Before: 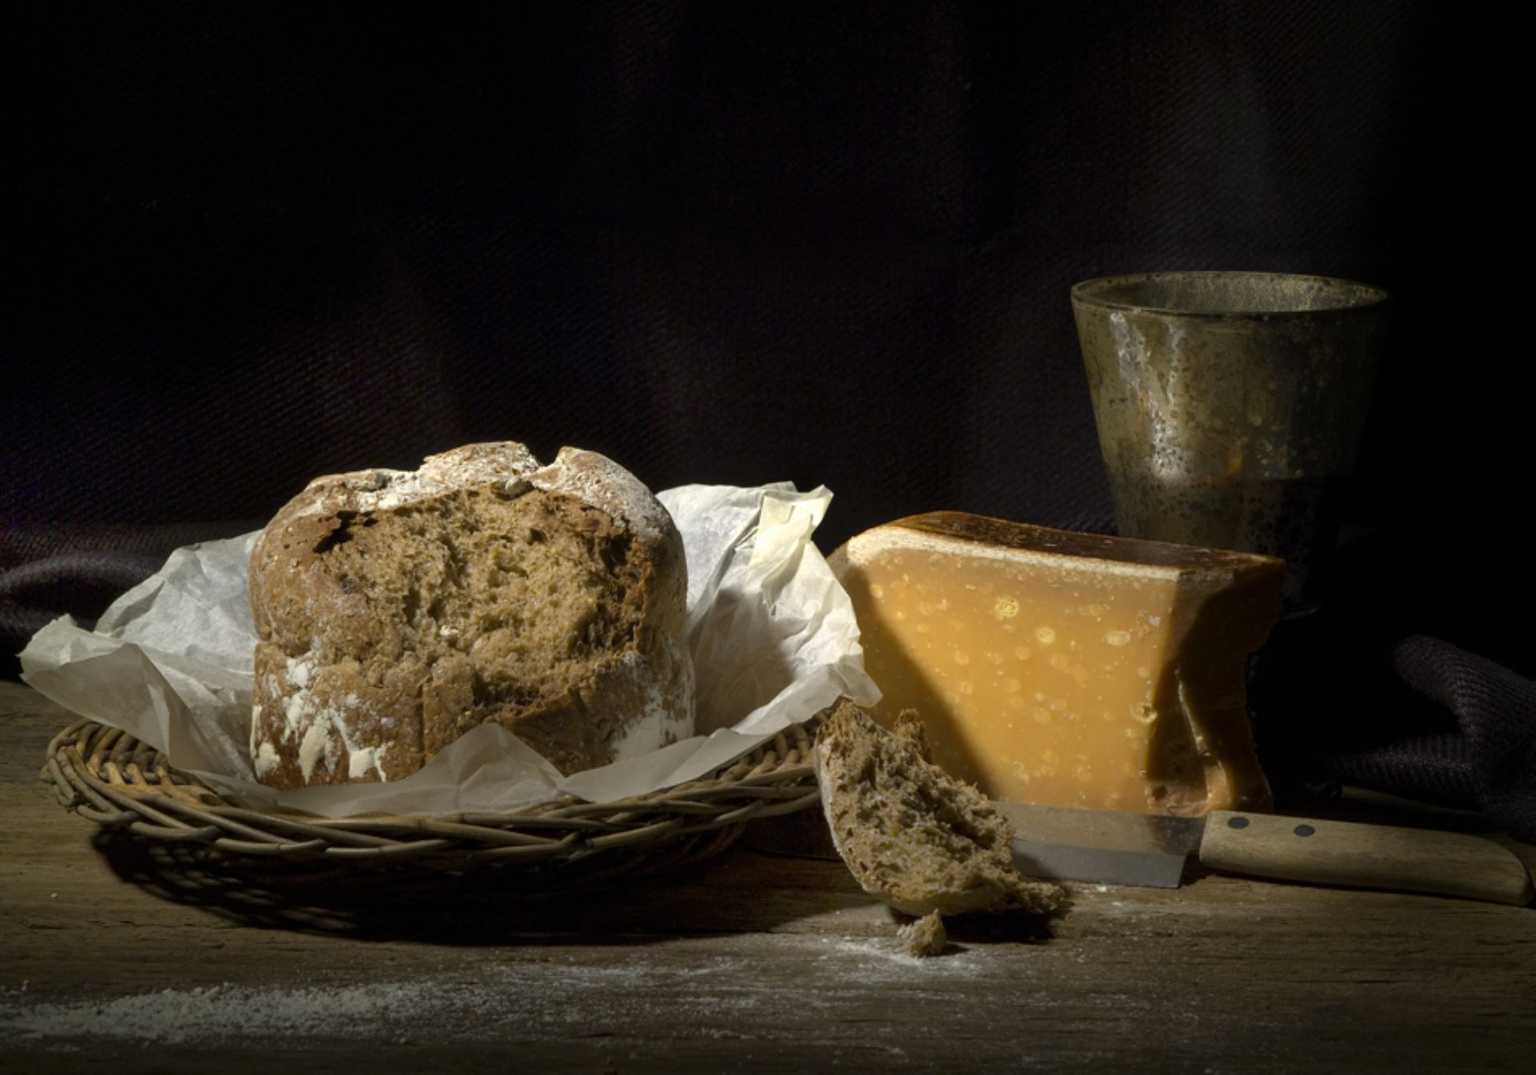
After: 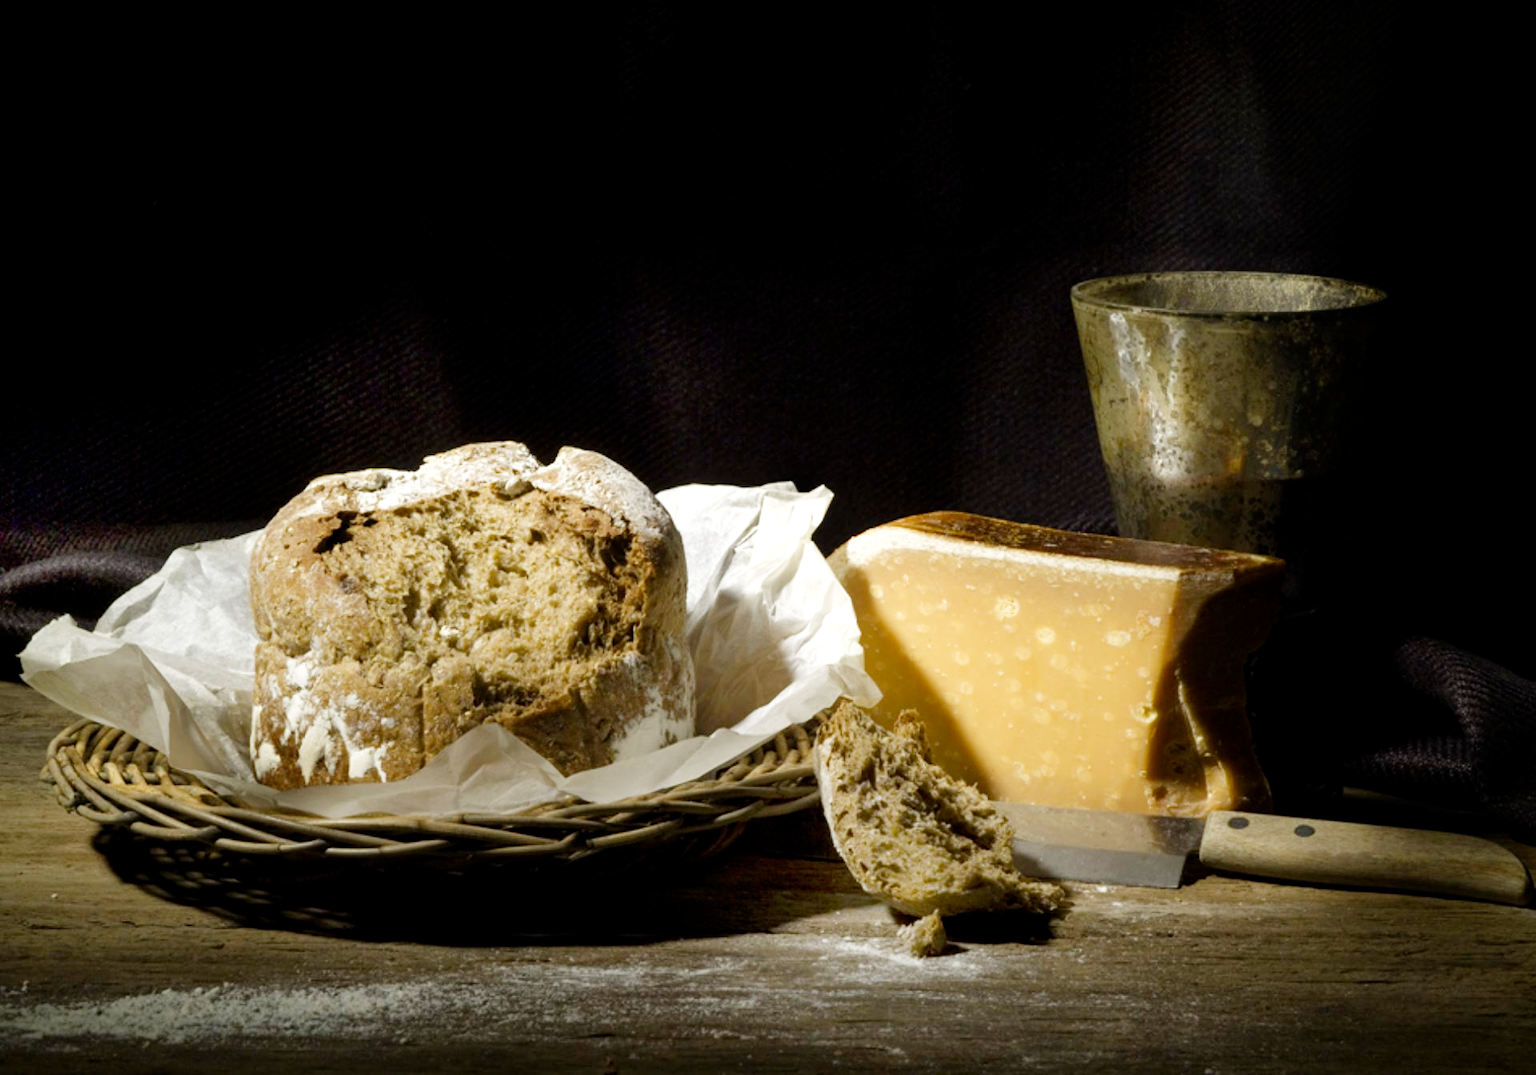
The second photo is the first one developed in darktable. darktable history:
filmic rgb: middle gray luminance 29%, black relative exposure -10.3 EV, white relative exposure 5.5 EV, threshold 6 EV, target black luminance 0%, hardness 3.95, latitude 2.04%, contrast 1.132, highlights saturation mix 5%, shadows ↔ highlights balance 15.11%, add noise in highlights 0, preserve chrominance no, color science v3 (2019), use custom middle-gray values true, iterations of high-quality reconstruction 0, contrast in highlights soft, enable highlight reconstruction true
exposure: exposure 2 EV, compensate highlight preservation false
